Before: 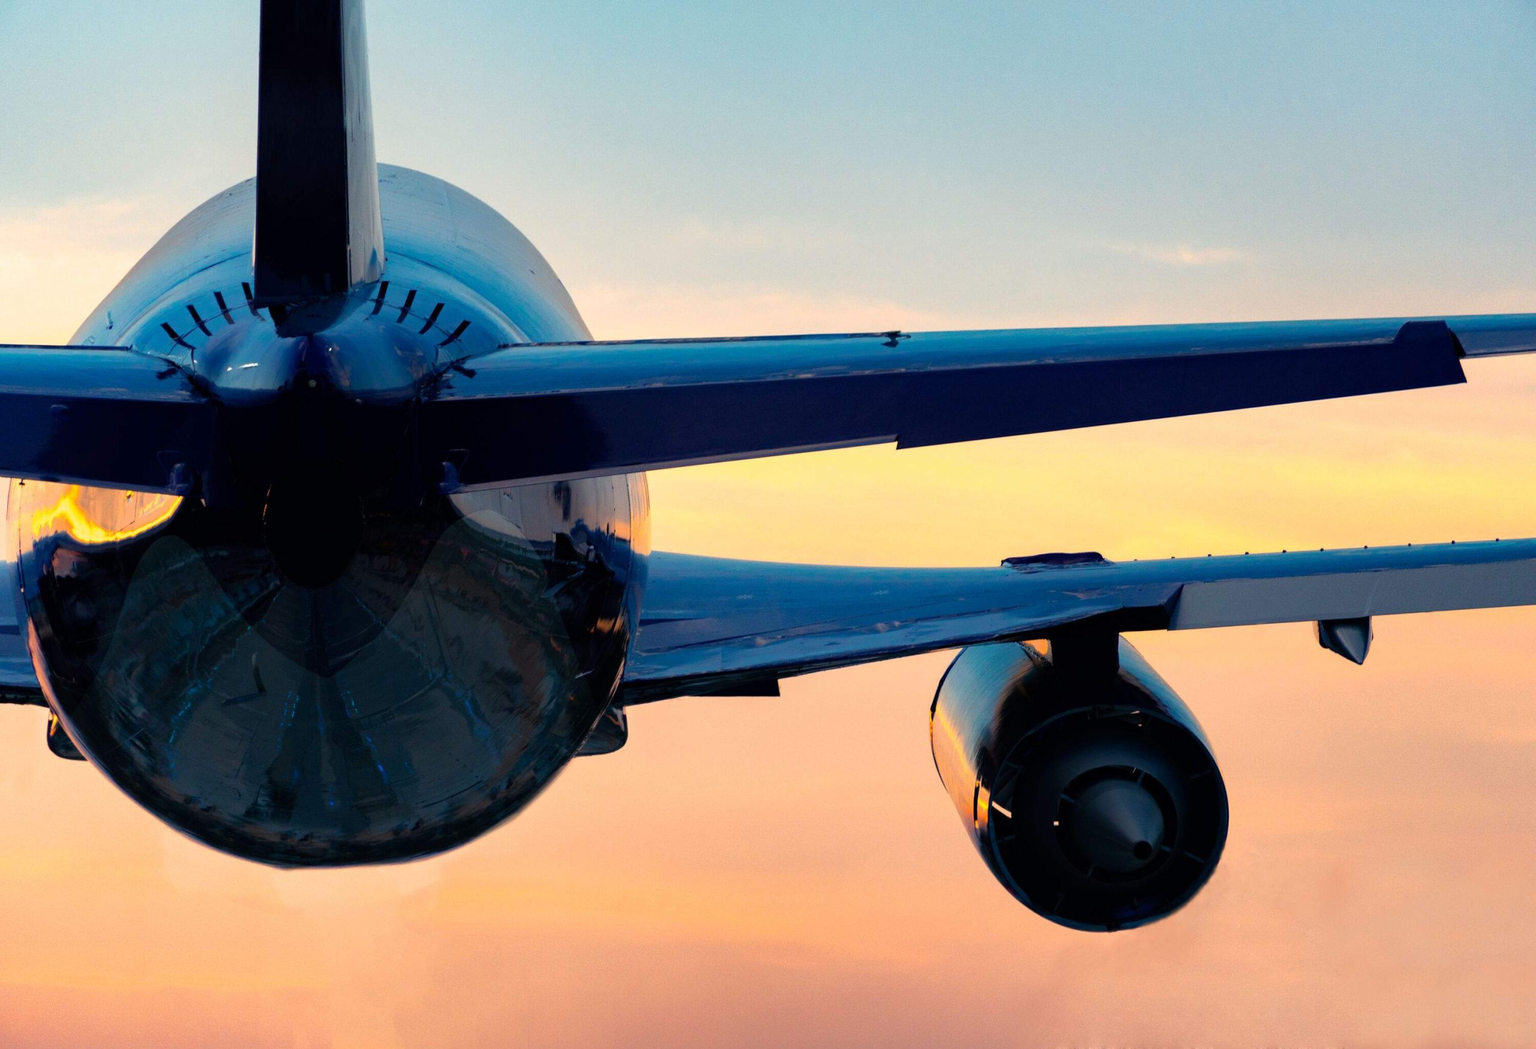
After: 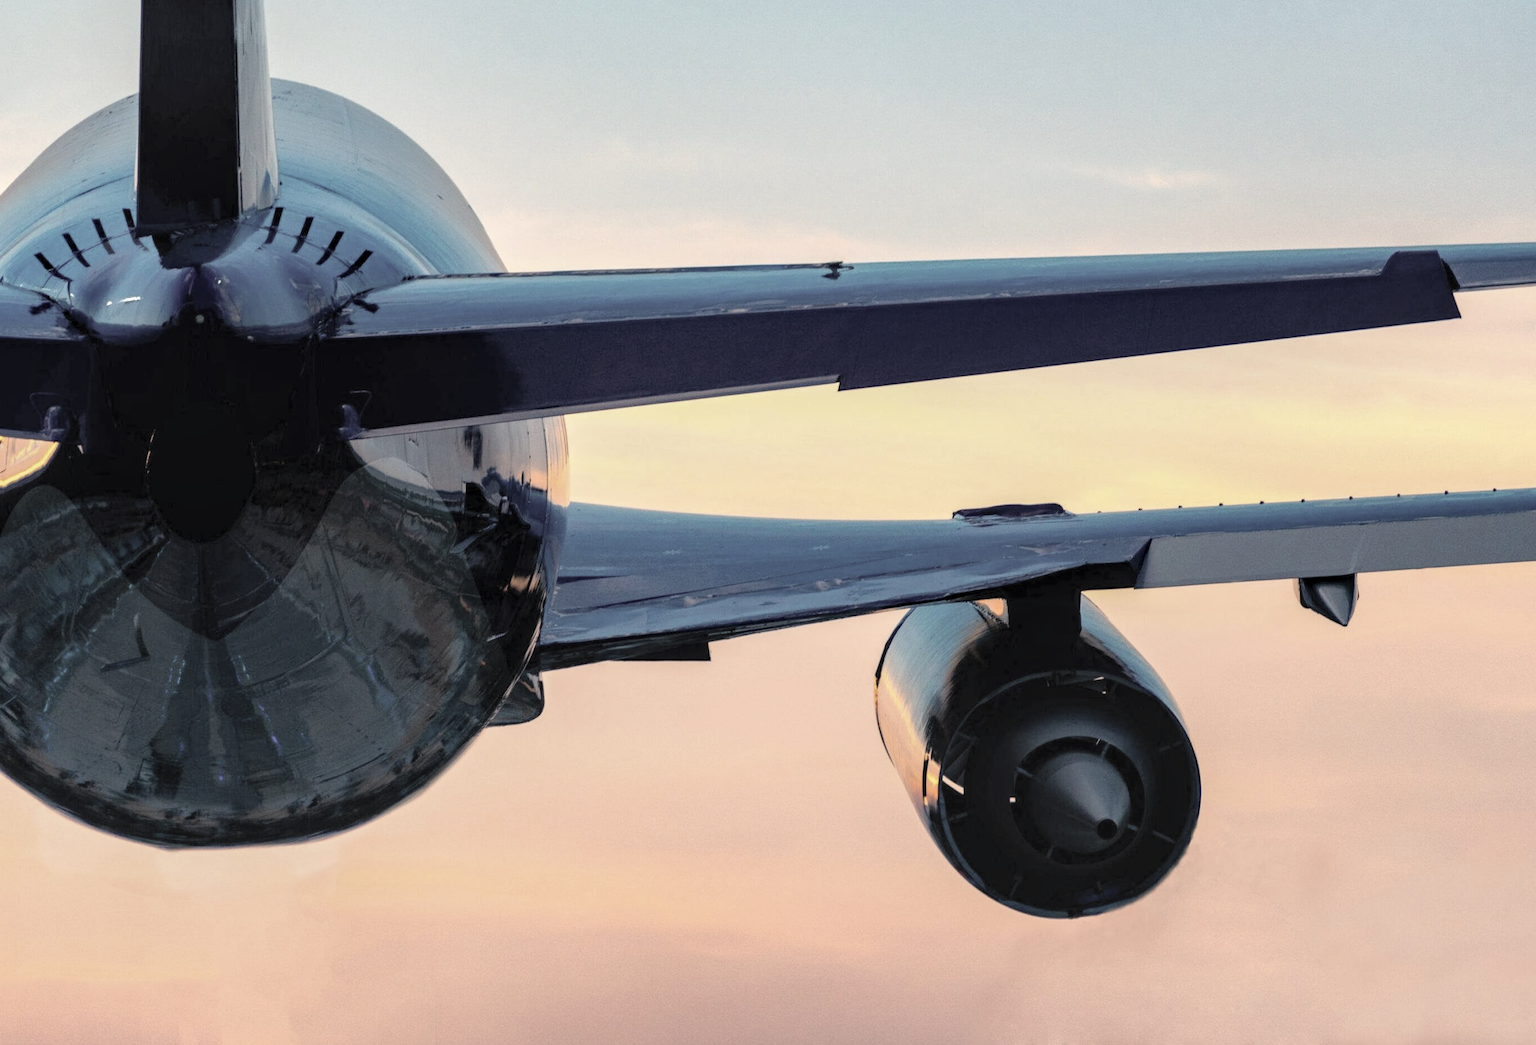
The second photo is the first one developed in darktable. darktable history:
local contrast: on, module defaults
contrast brightness saturation: brightness 0.186, saturation -0.496
crop and rotate: left 8.453%, top 8.764%
